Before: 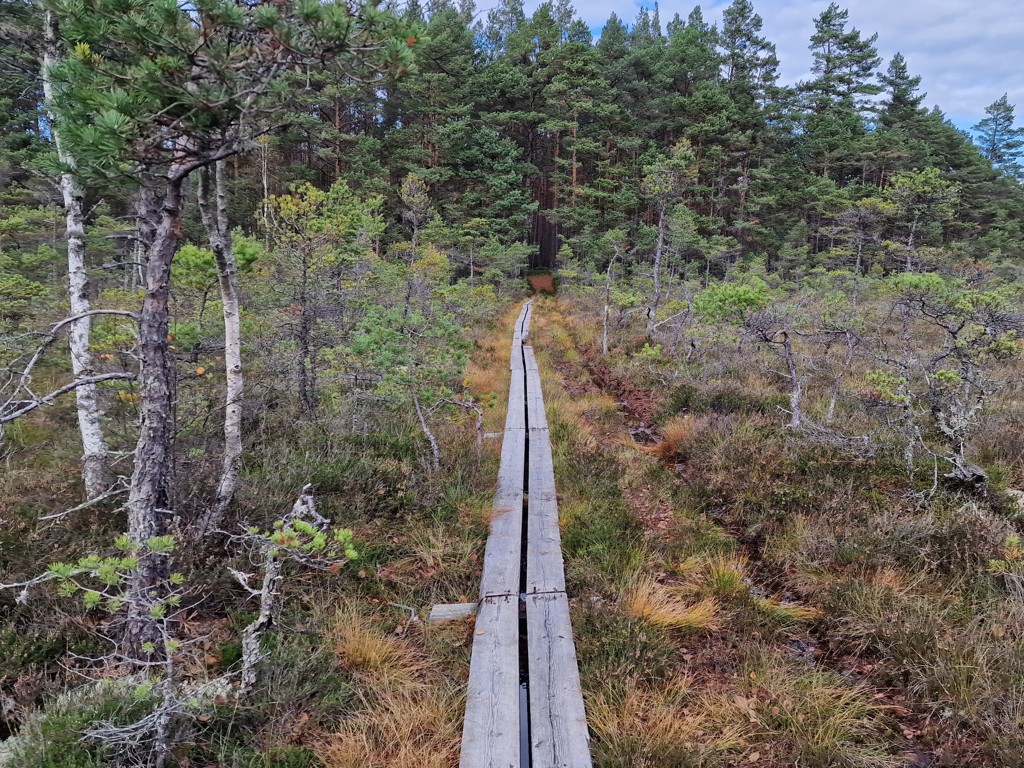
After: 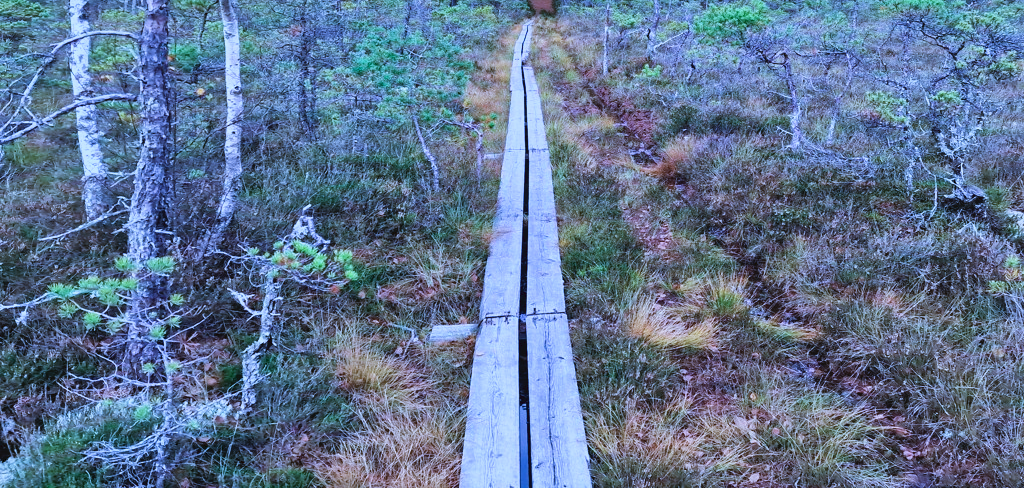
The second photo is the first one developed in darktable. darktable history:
white balance: red 1.066, blue 1.119
shadows and highlights: low approximation 0.01, soften with gaussian
tone curve: curves: ch0 [(0, 0) (0.003, 0.045) (0.011, 0.051) (0.025, 0.057) (0.044, 0.074) (0.069, 0.096) (0.1, 0.125) (0.136, 0.16) (0.177, 0.201) (0.224, 0.242) (0.277, 0.299) (0.335, 0.362) (0.399, 0.432) (0.468, 0.512) (0.543, 0.601) (0.623, 0.691) (0.709, 0.786) (0.801, 0.876) (0.898, 0.927) (1, 1)], preserve colors none
crop and rotate: top 36.435%
color calibration: illuminant custom, x 0.432, y 0.395, temperature 3098 K
